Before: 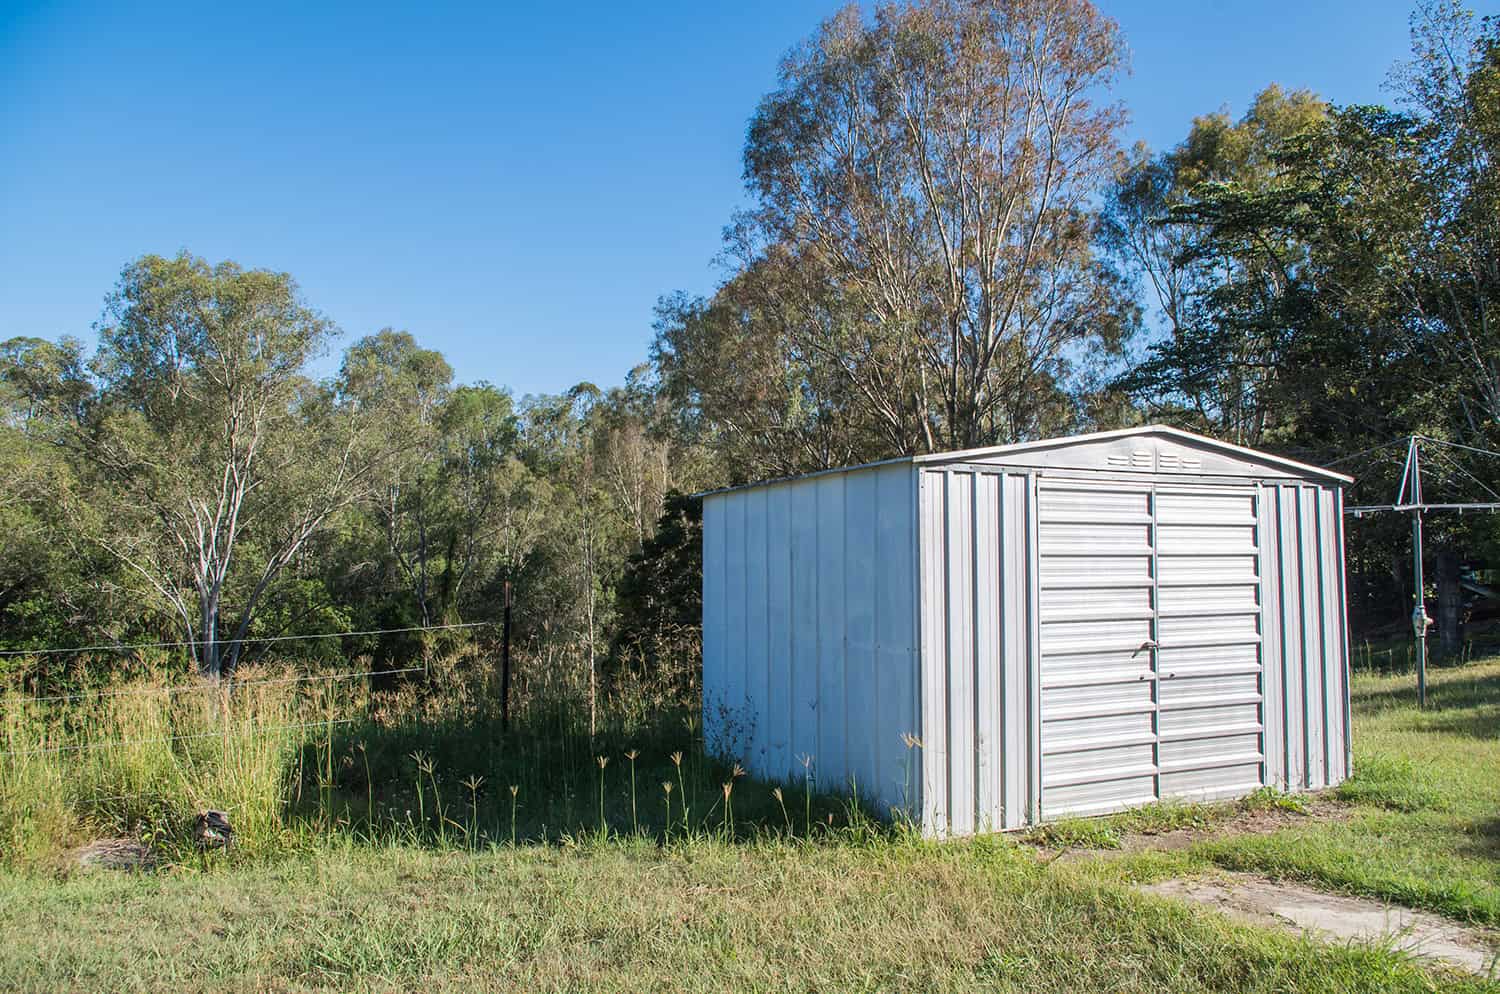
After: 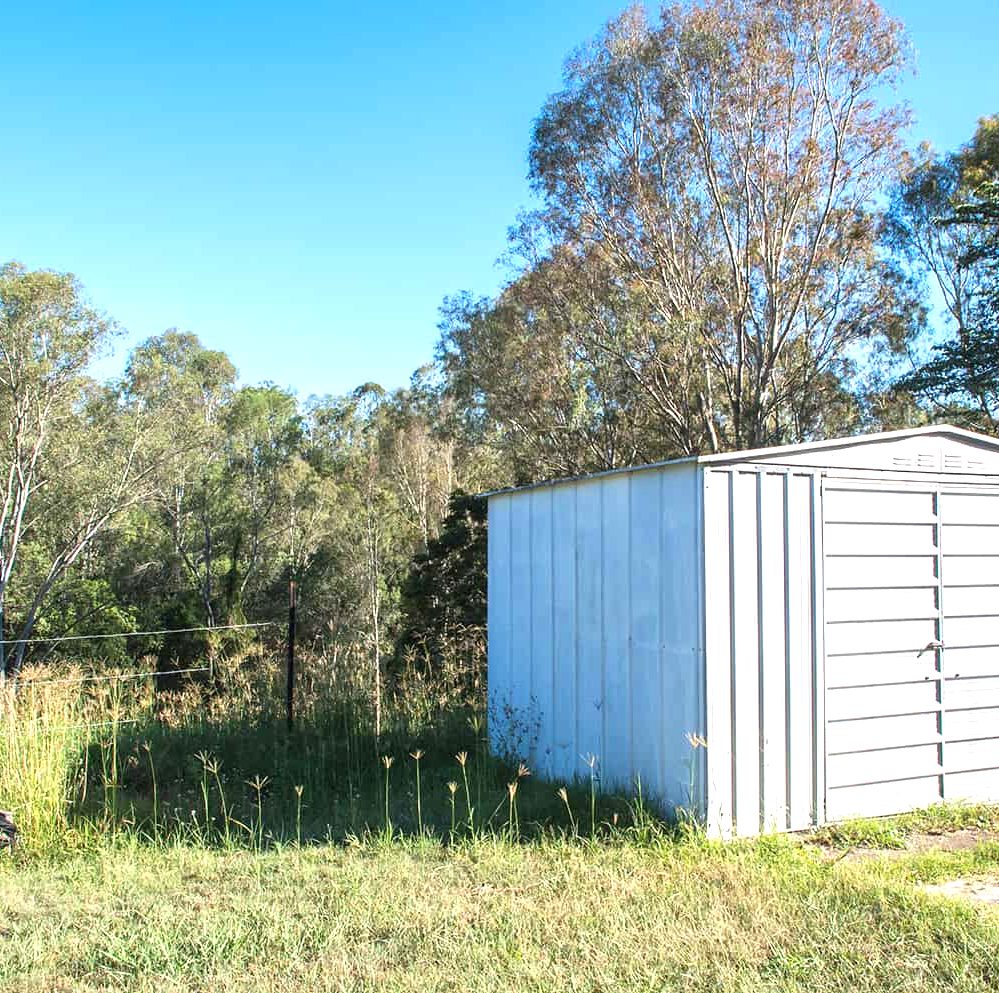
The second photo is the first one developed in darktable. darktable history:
crop and rotate: left 14.385%, right 18.948%
exposure: black level correction 0, exposure 0.95 EV, compensate exposure bias true, compensate highlight preservation false
